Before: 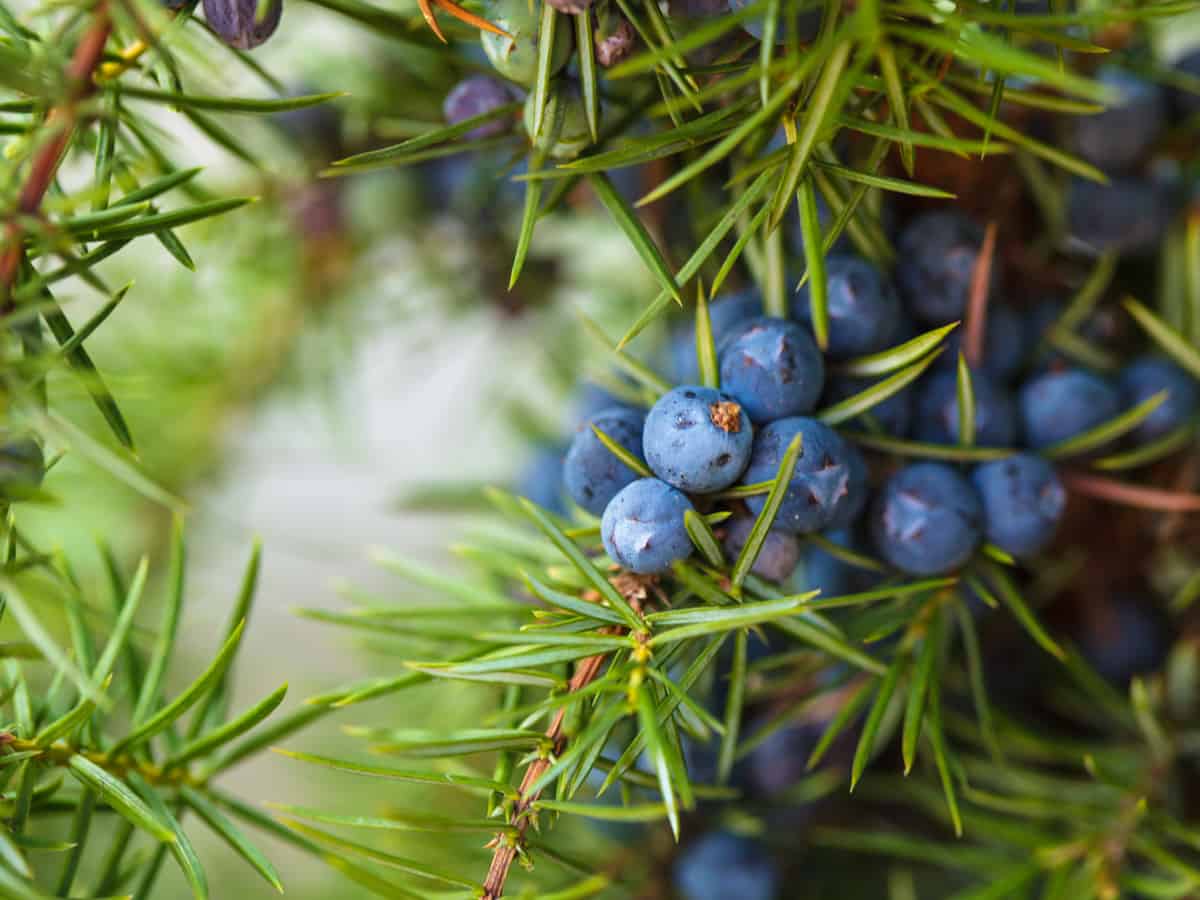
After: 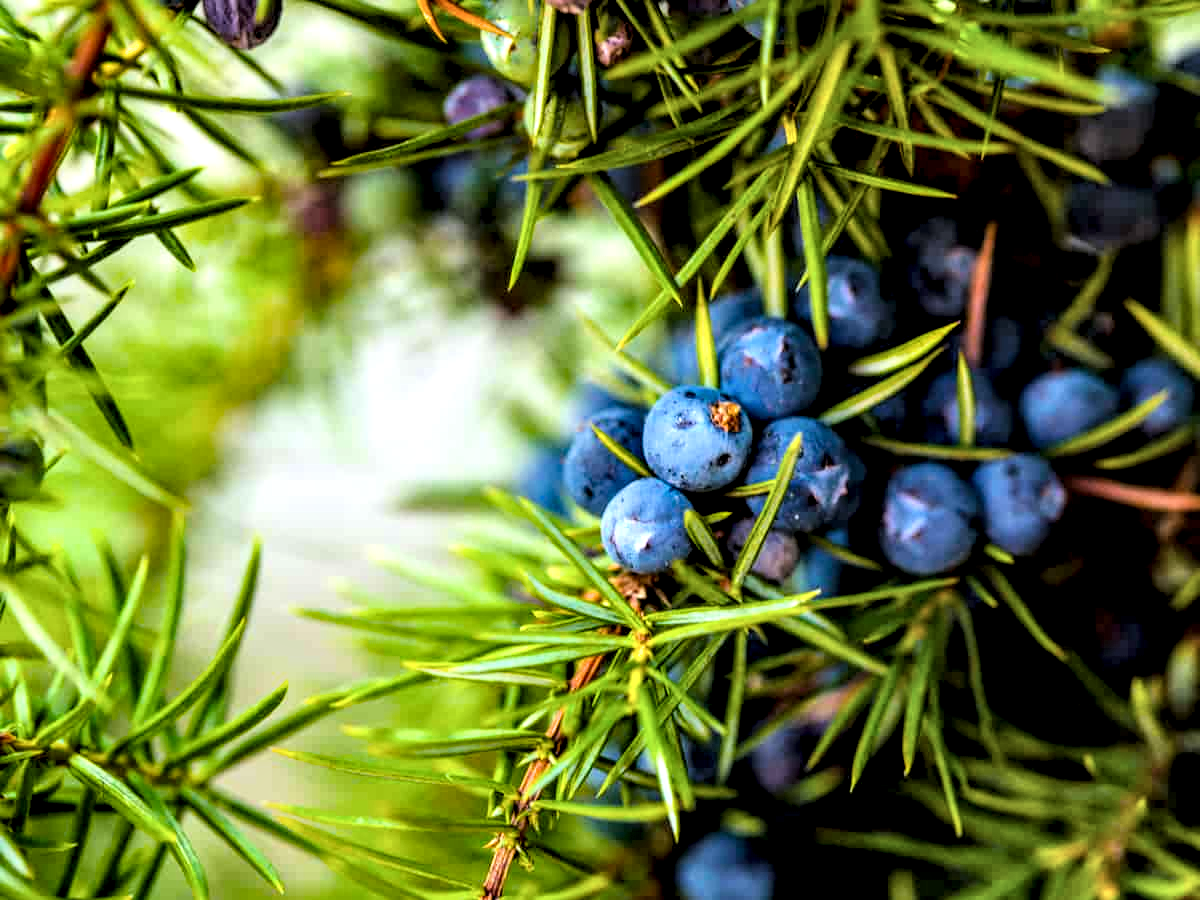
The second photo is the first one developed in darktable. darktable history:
filmic rgb: black relative exposure -7.72 EV, white relative exposure 4.4 EV, hardness 3.76, latitude 50.21%, contrast 1.101, color science v6 (2022)
local contrast: highlights 64%, shadows 54%, detail 169%, midtone range 0.52
color balance rgb: linear chroma grading › global chroma 0.724%, perceptual saturation grading › global saturation 25.46%, perceptual brilliance grading › highlights 10.296%, perceptual brilliance grading › mid-tones 5.502%, global vibrance 25.1%, contrast 9.392%
